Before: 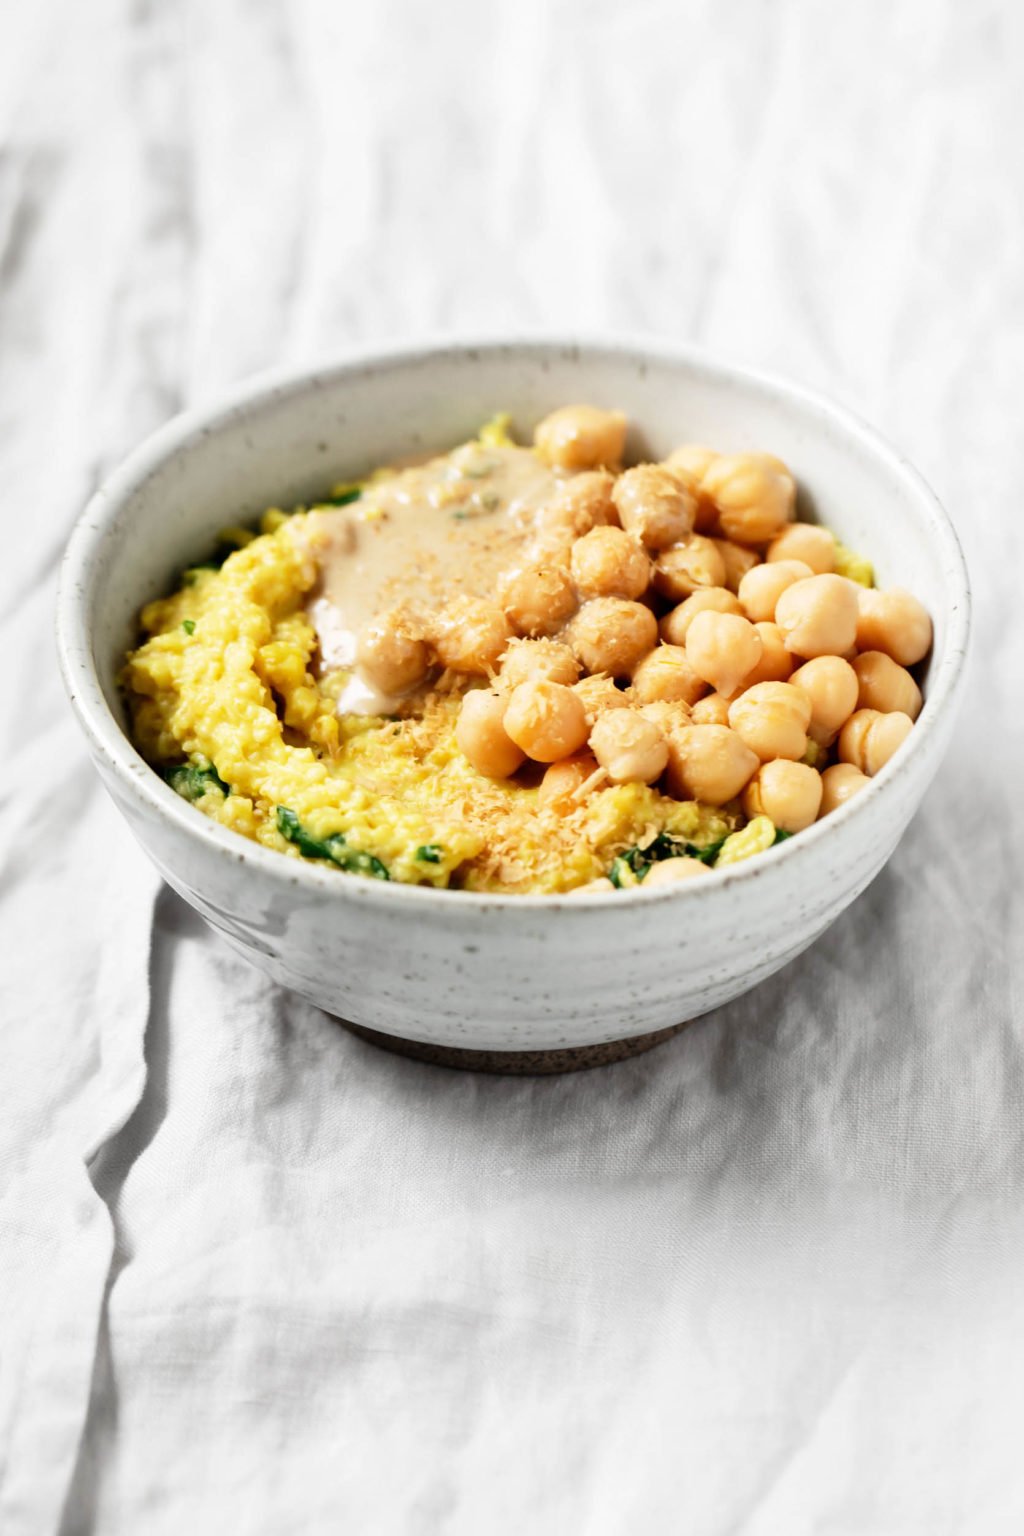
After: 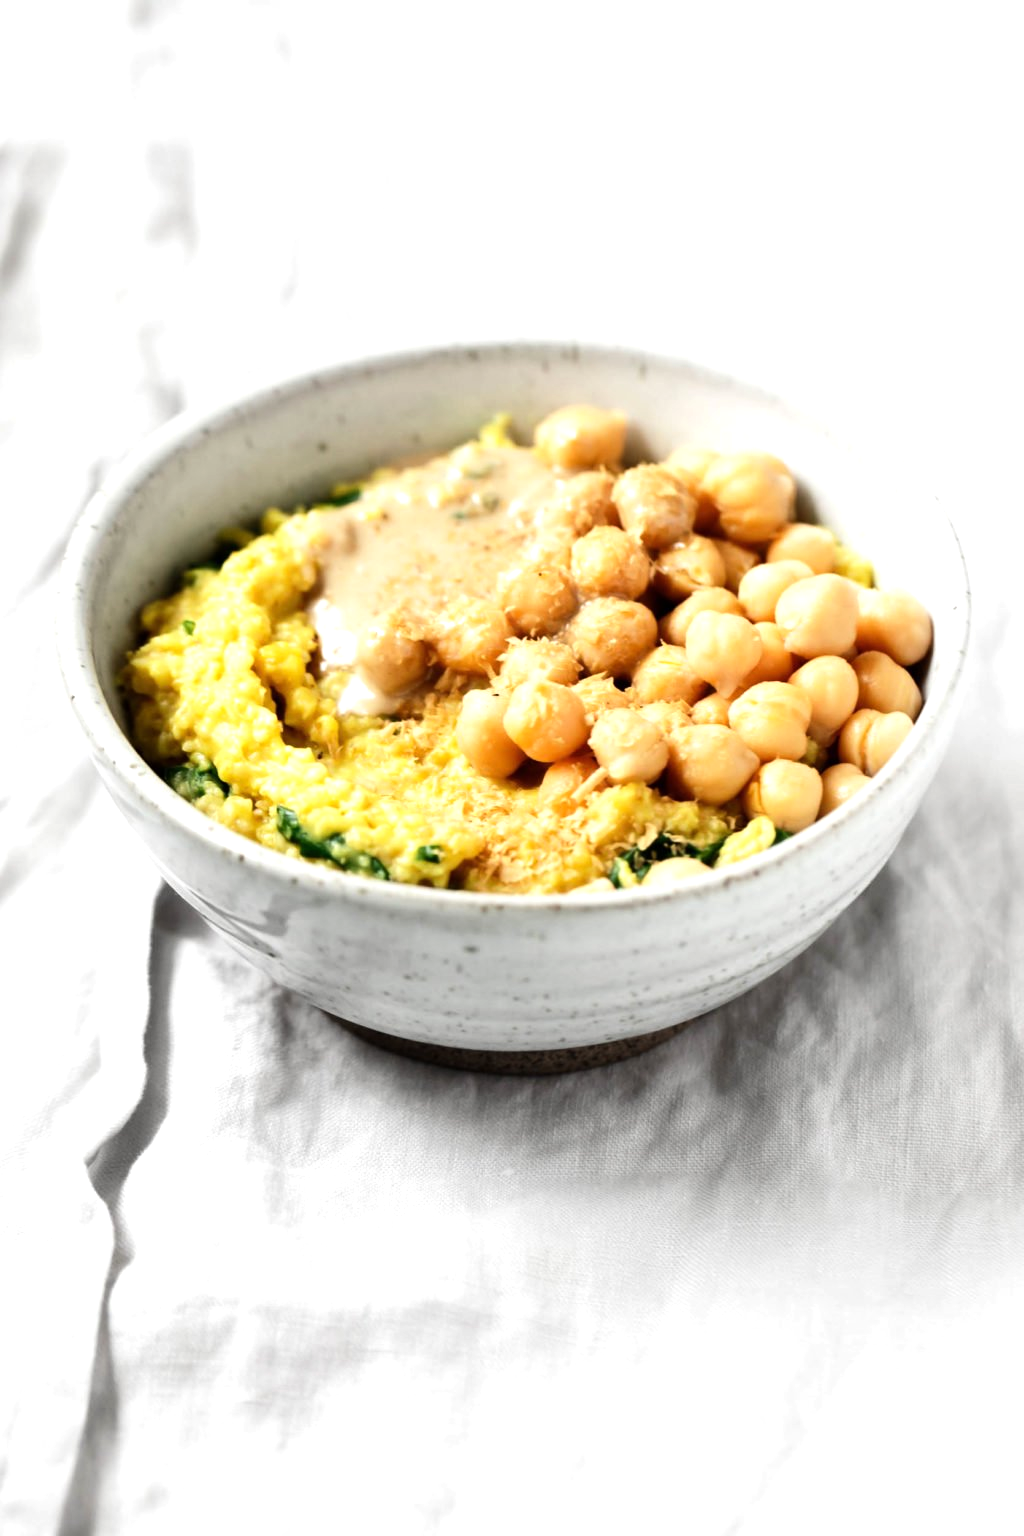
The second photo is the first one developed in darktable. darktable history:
tone equalizer: -8 EV -0.417 EV, -7 EV -0.389 EV, -6 EV -0.333 EV, -5 EV -0.222 EV, -3 EV 0.222 EV, -2 EV 0.333 EV, -1 EV 0.389 EV, +0 EV 0.417 EV, edges refinement/feathering 500, mask exposure compensation -1.57 EV, preserve details no
color zones: curves: ch0 [(0, 0.5) (0.143, 0.5) (0.286, 0.5) (0.429, 0.495) (0.571, 0.437) (0.714, 0.44) (0.857, 0.496) (1, 0.5)]
